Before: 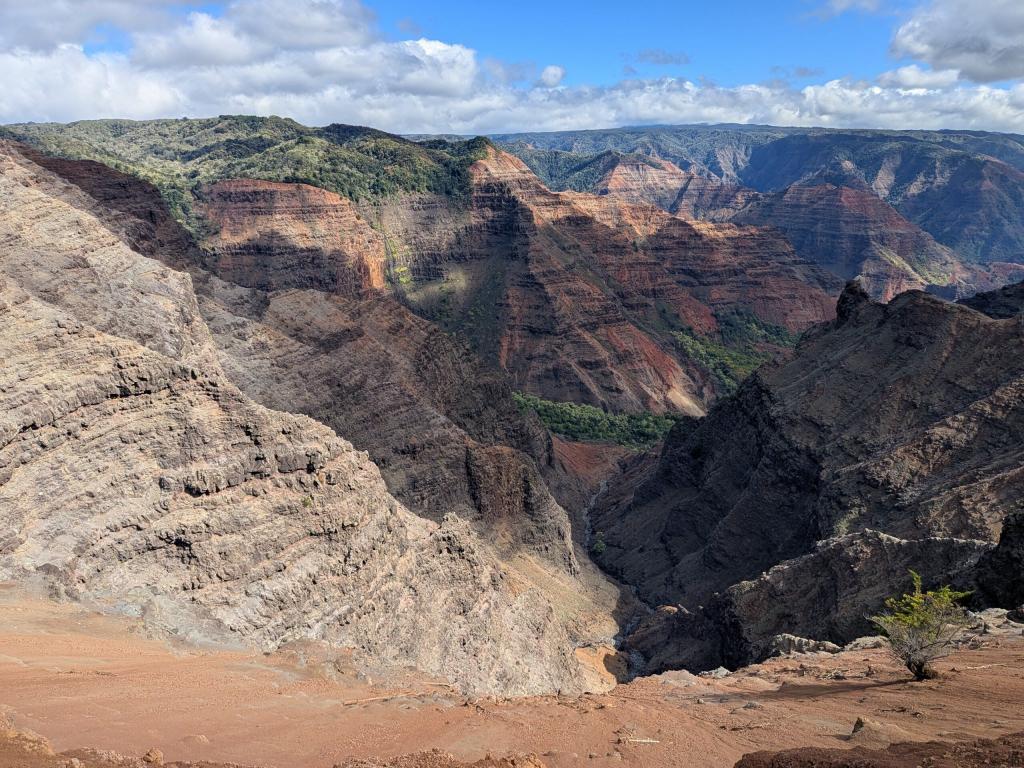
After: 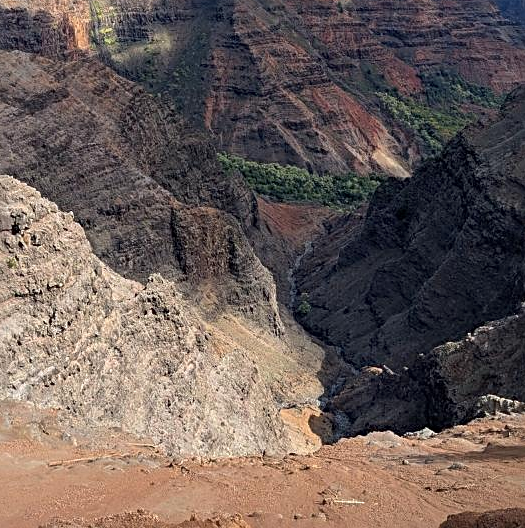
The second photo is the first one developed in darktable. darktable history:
sharpen: radius 2.775
local contrast: mode bilateral grid, contrast 15, coarseness 35, detail 104%, midtone range 0.2
crop and rotate: left 28.867%, top 31.248%, right 19.817%
